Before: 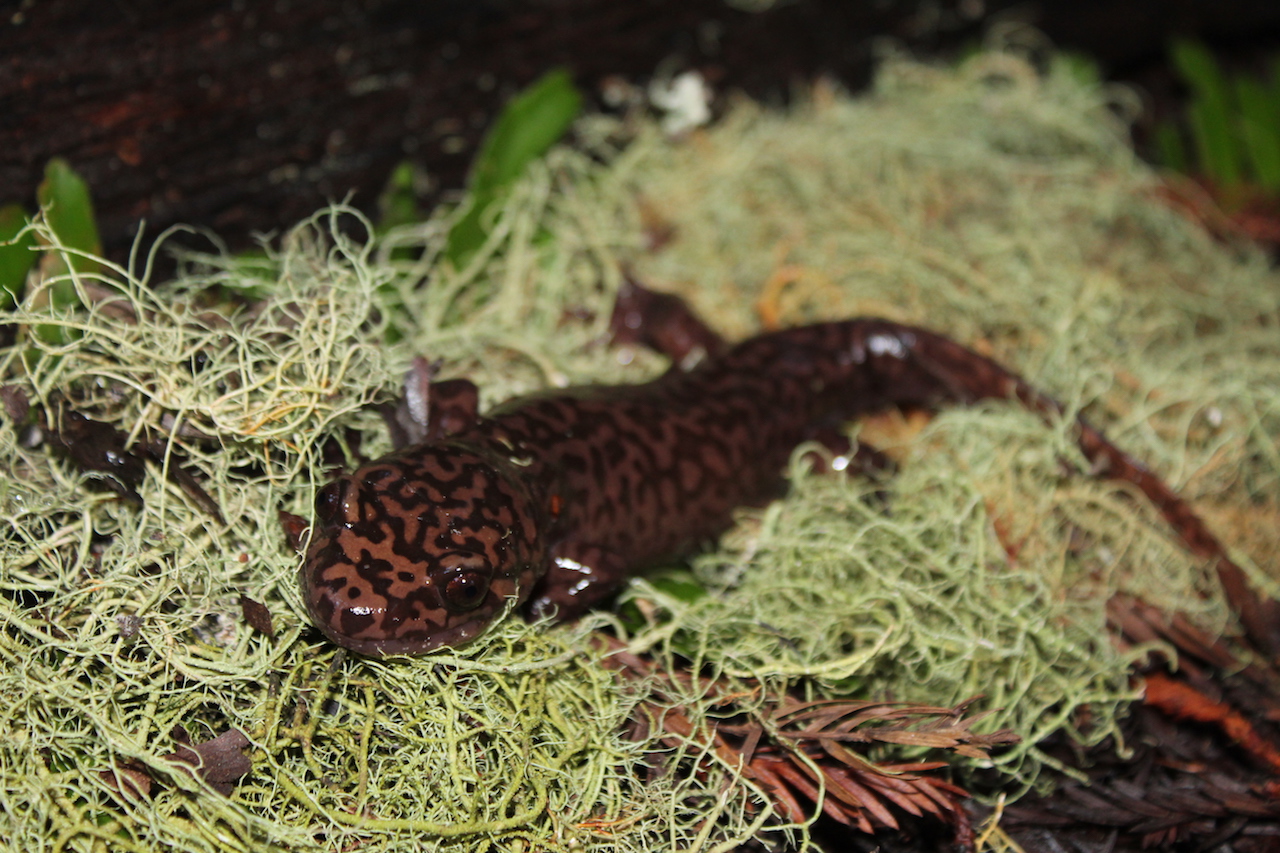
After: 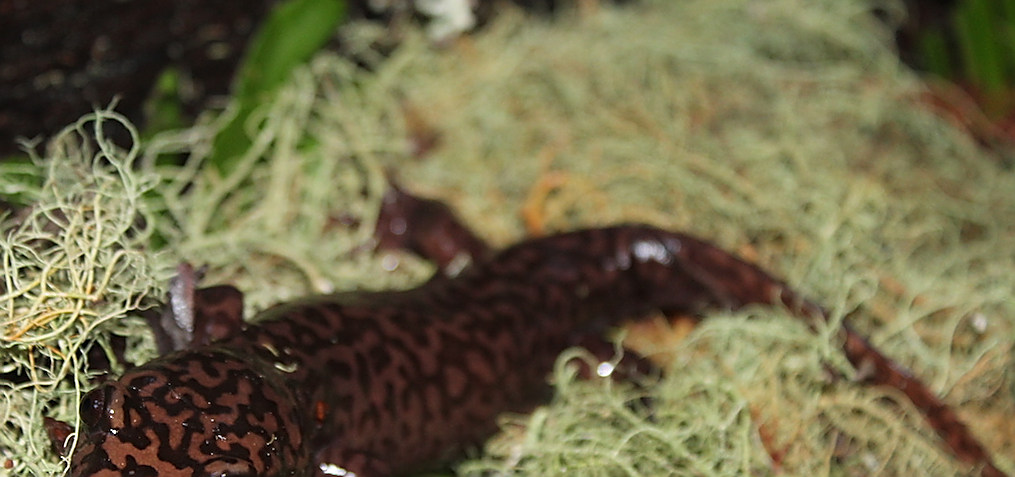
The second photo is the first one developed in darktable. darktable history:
crop: left 18.401%, top 11.106%, right 2.248%, bottom 32.956%
sharpen: radius 1.393, amount 1.263, threshold 0.664
